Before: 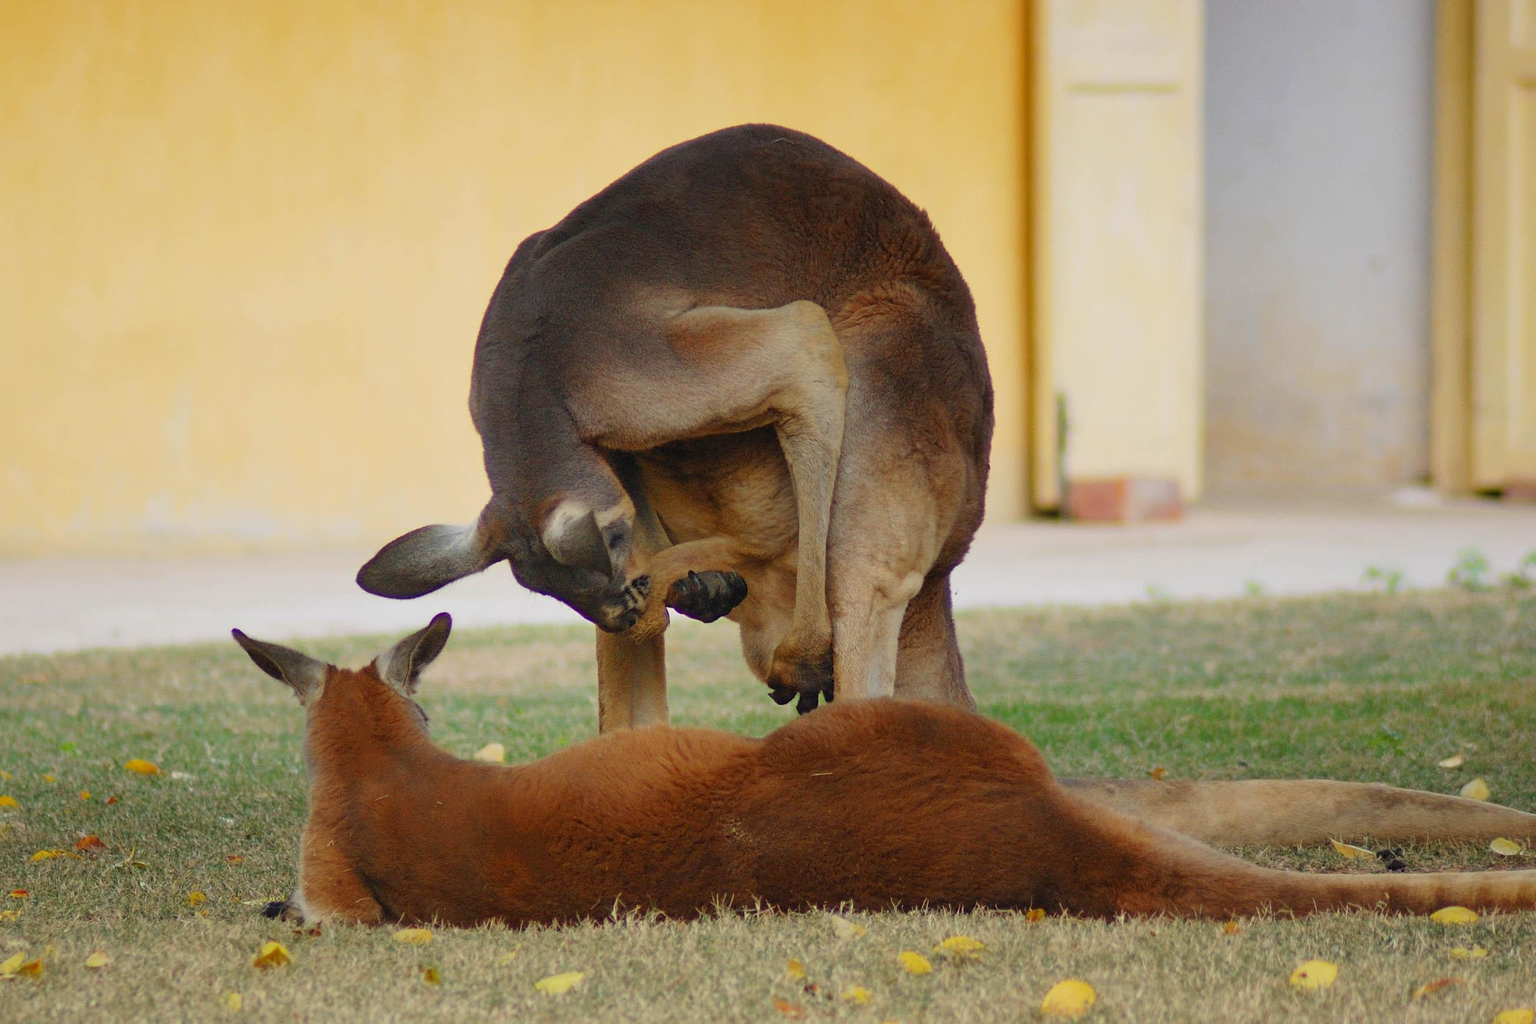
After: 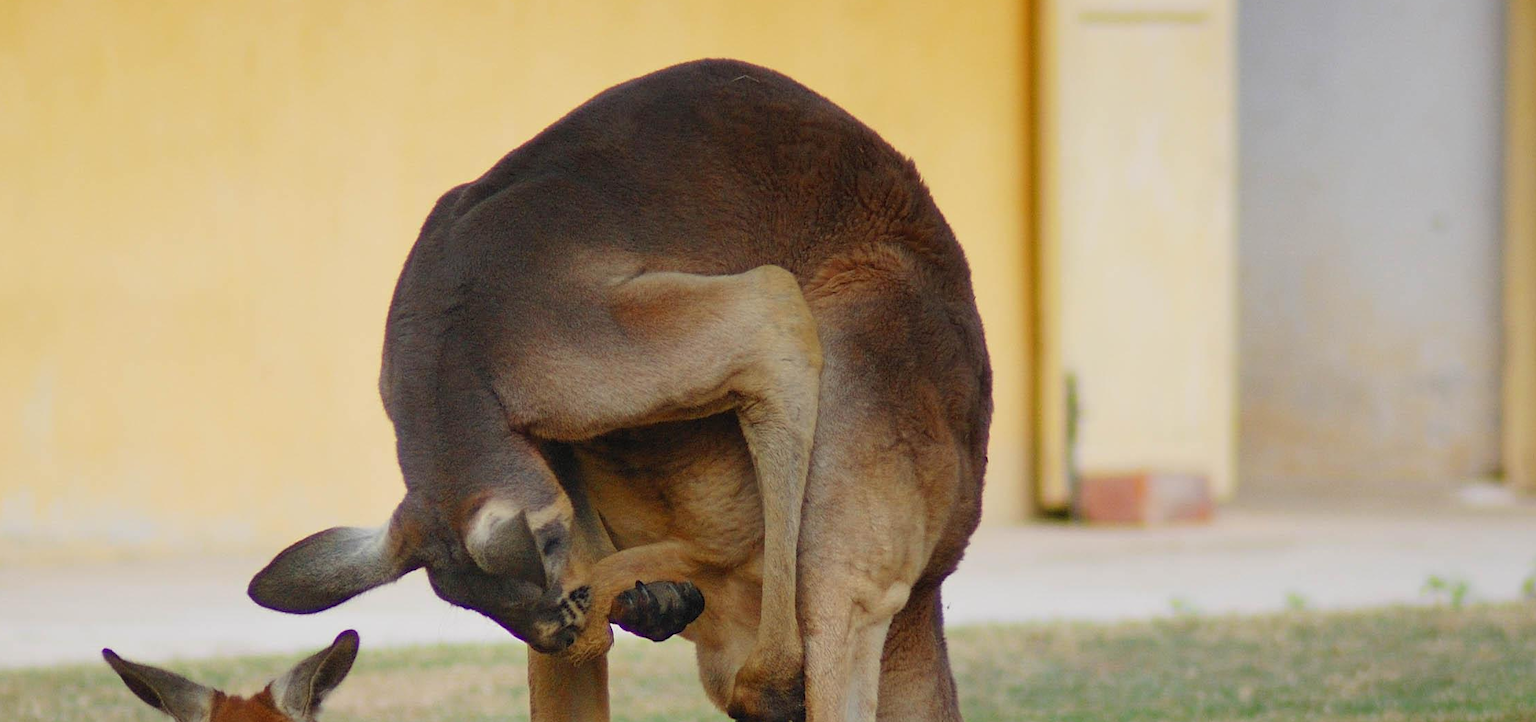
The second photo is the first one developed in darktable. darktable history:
crop and rotate: left 9.443%, top 7.201%, right 4.917%, bottom 32.326%
